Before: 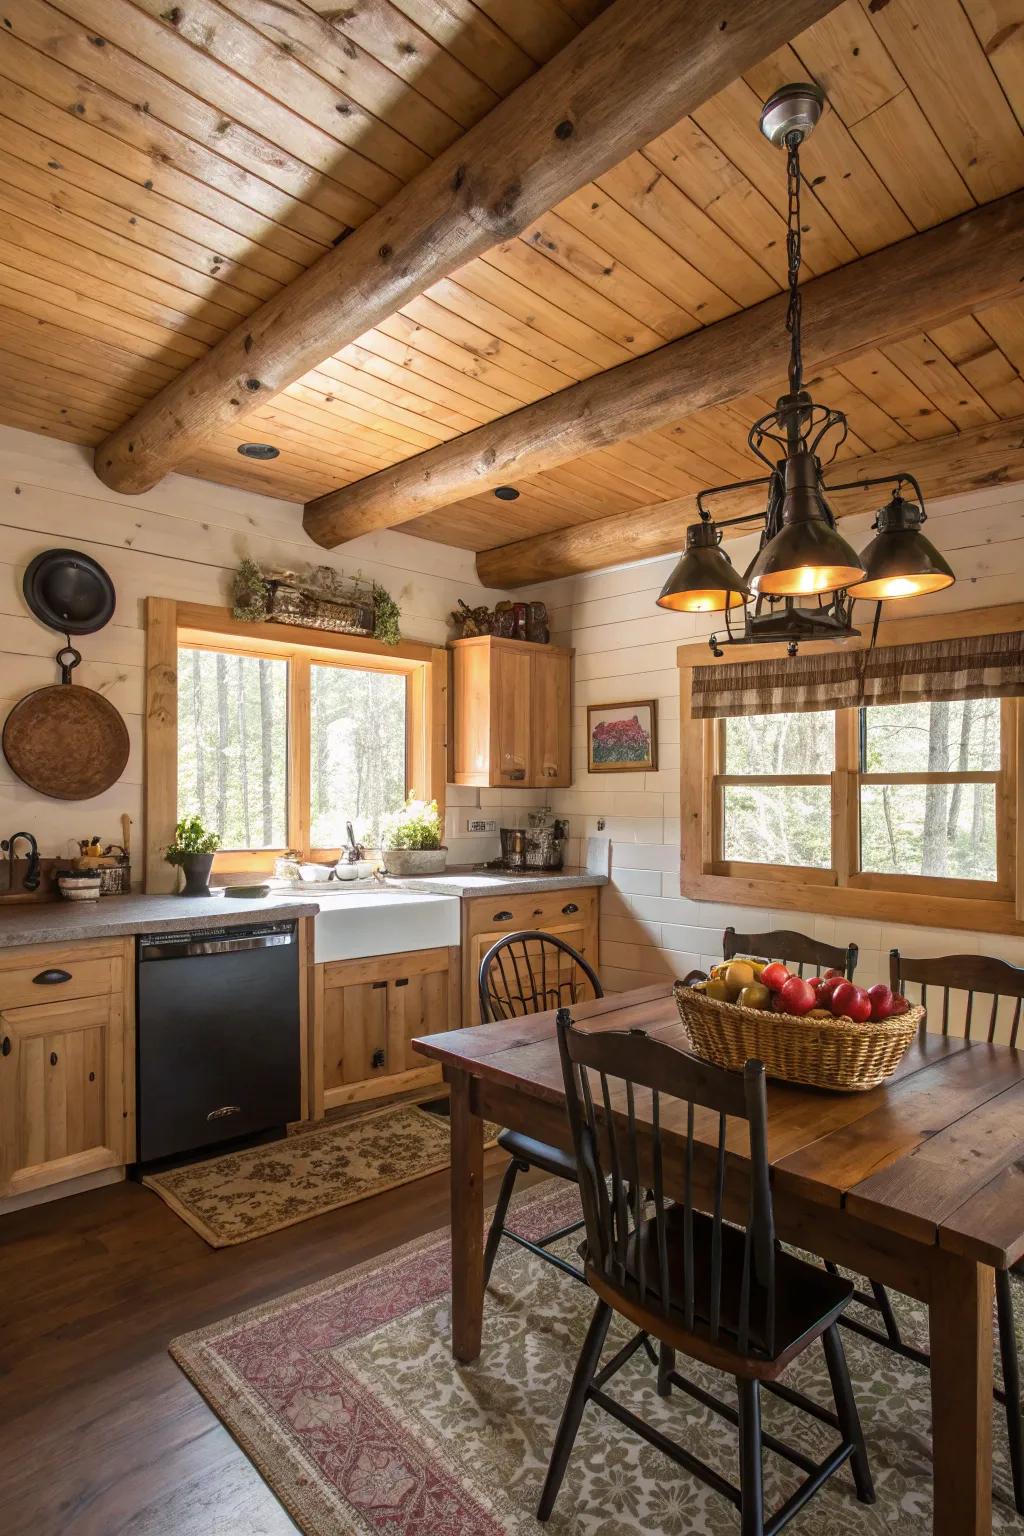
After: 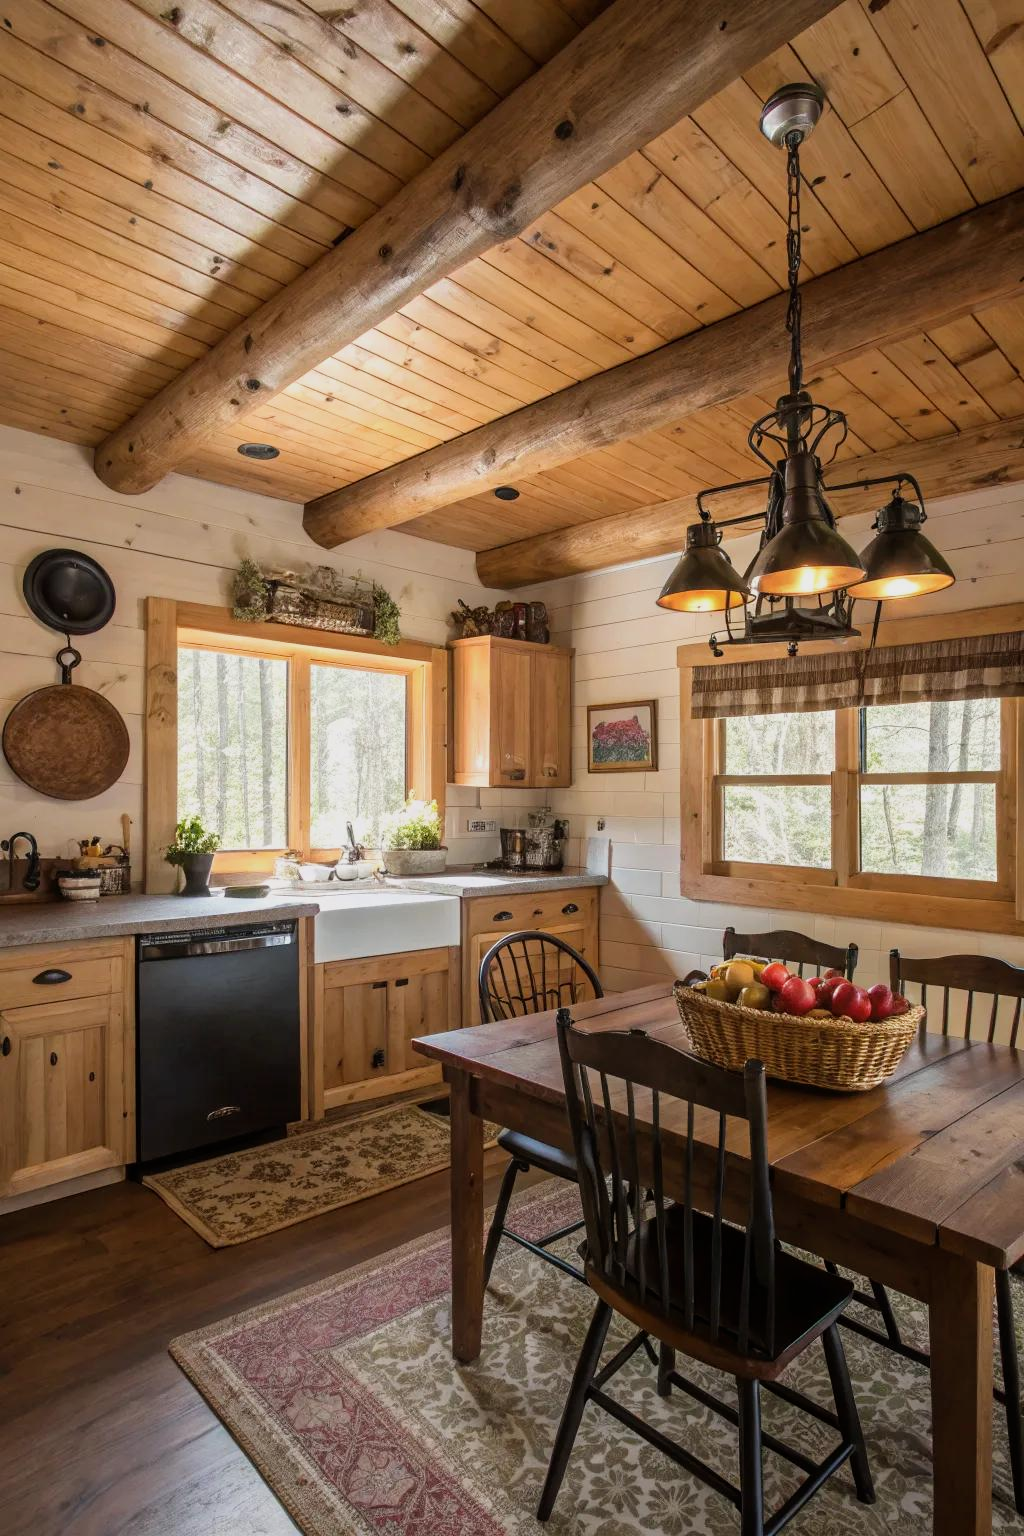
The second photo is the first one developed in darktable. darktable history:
filmic rgb: black relative exposure -11.33 EV, white relative exposure 3.23 EV, threshold 5.94 EV, hardness 6.68, enable highlight reconstruction true
